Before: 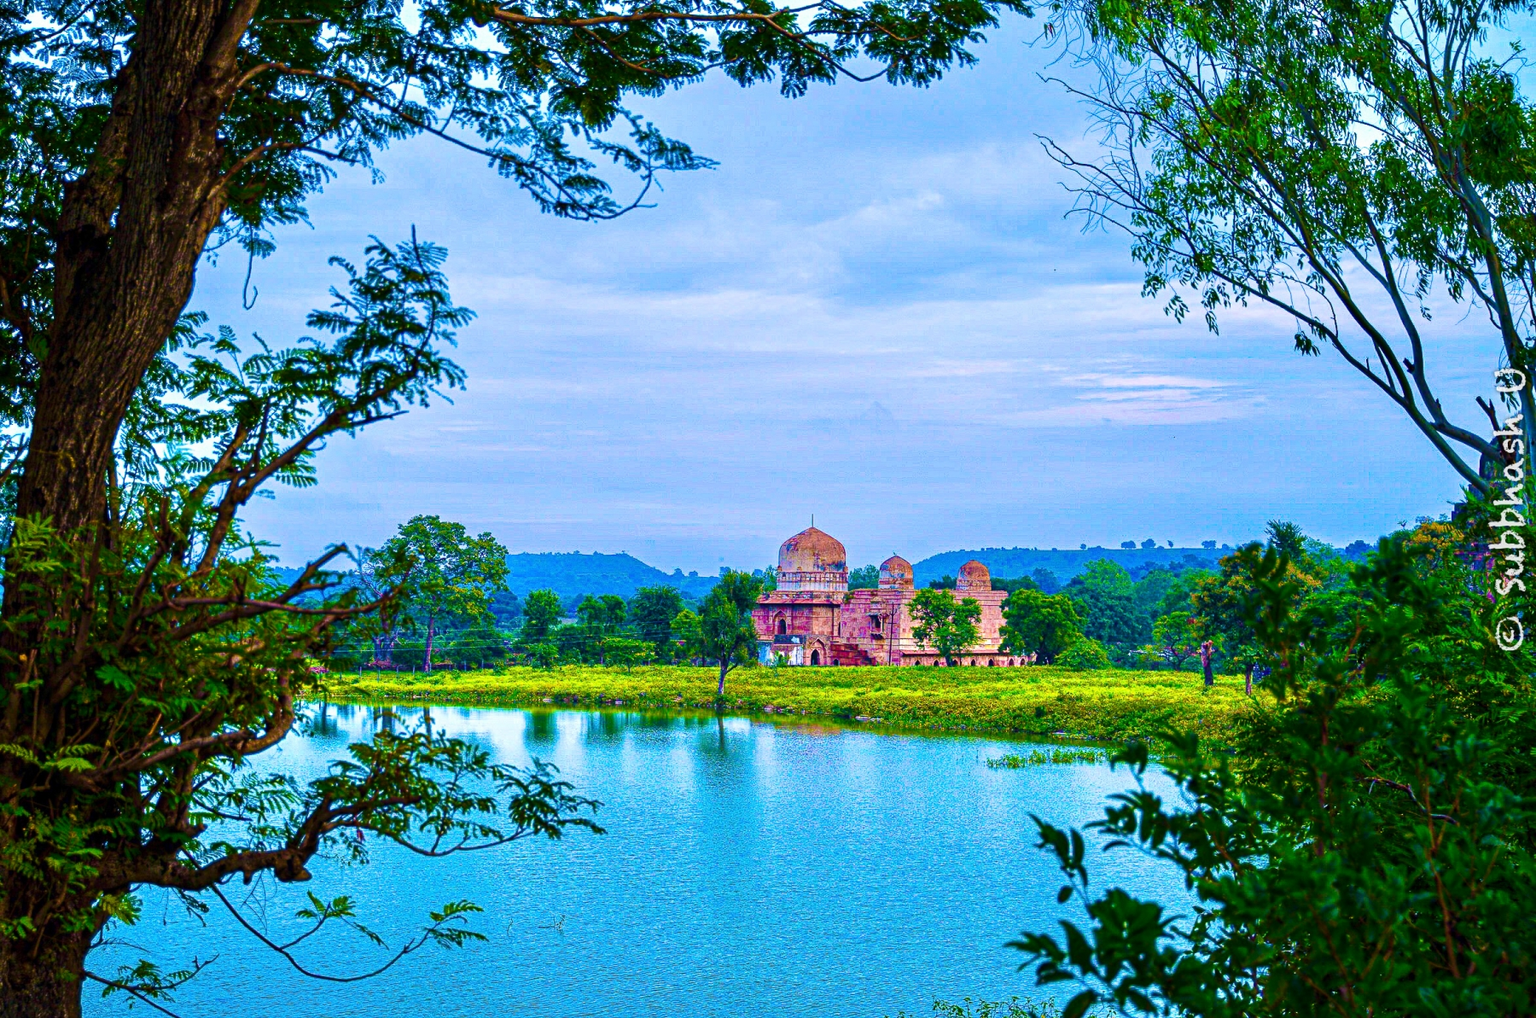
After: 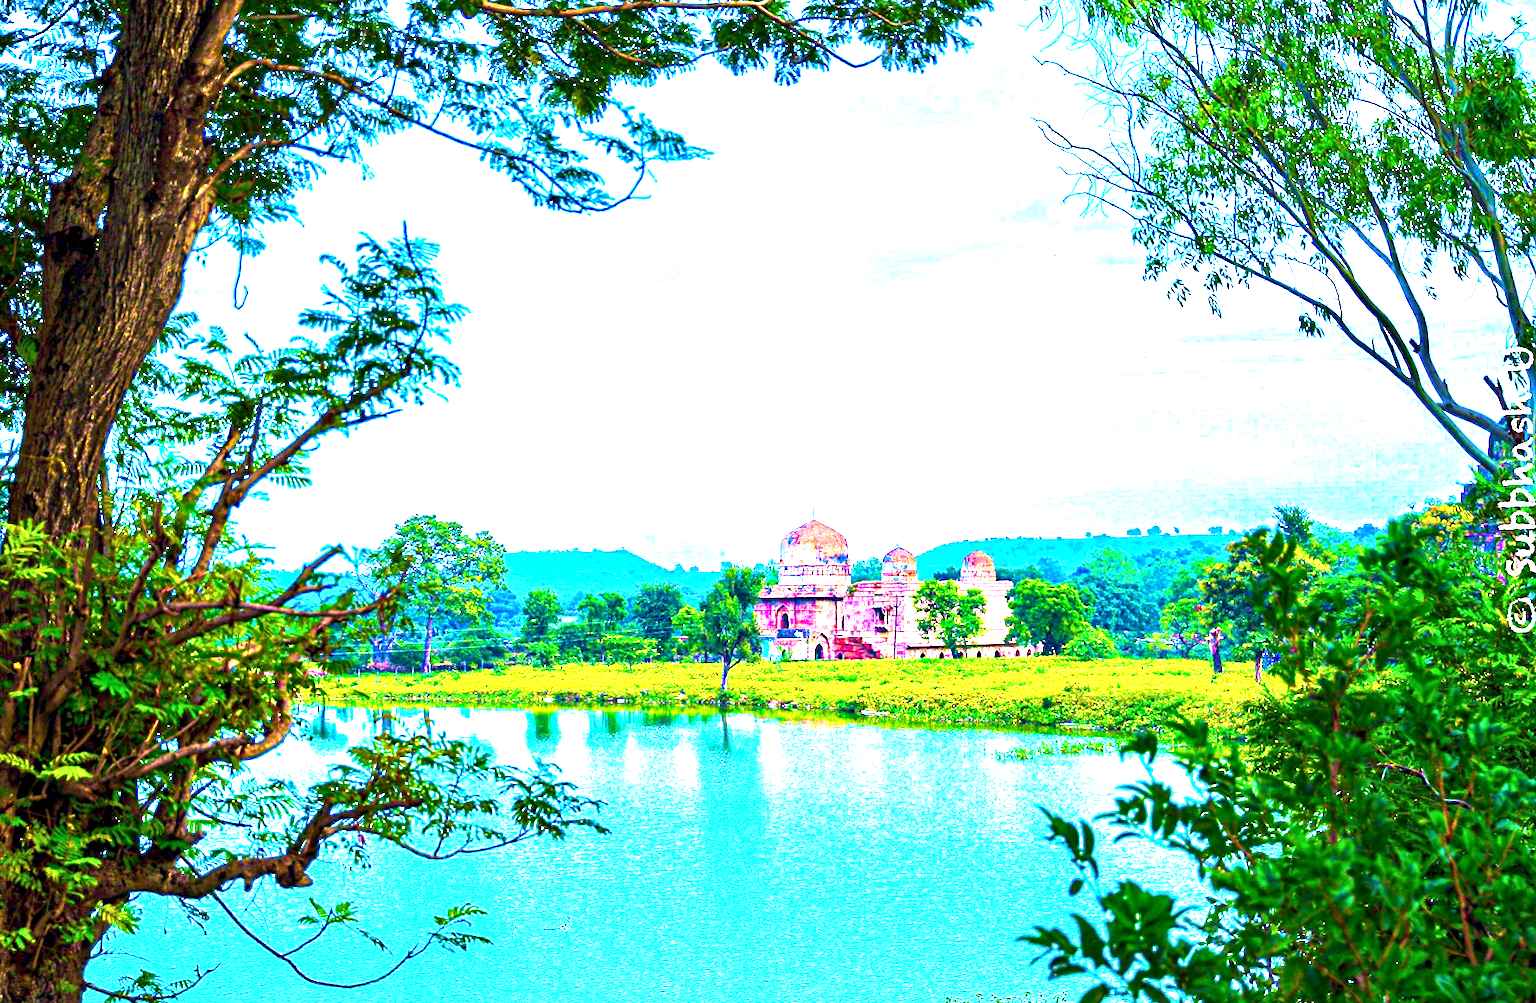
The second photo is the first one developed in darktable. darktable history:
rotate and perspective: rotation -1°, crop left 0.011, crop right 0.989, crop top 0.025, crop bottom 0.975
contrast equalizer: octaves 7, y [[0.6 ×6], [0.55 ×6], [0 ×6], [0 ×6], [0 ×6]], mix 0.3
sharpen: radius 2.883, amount 0.868, threshold 47.523
exposure: exposure 2.207 EV, compensate highlight preservation false
